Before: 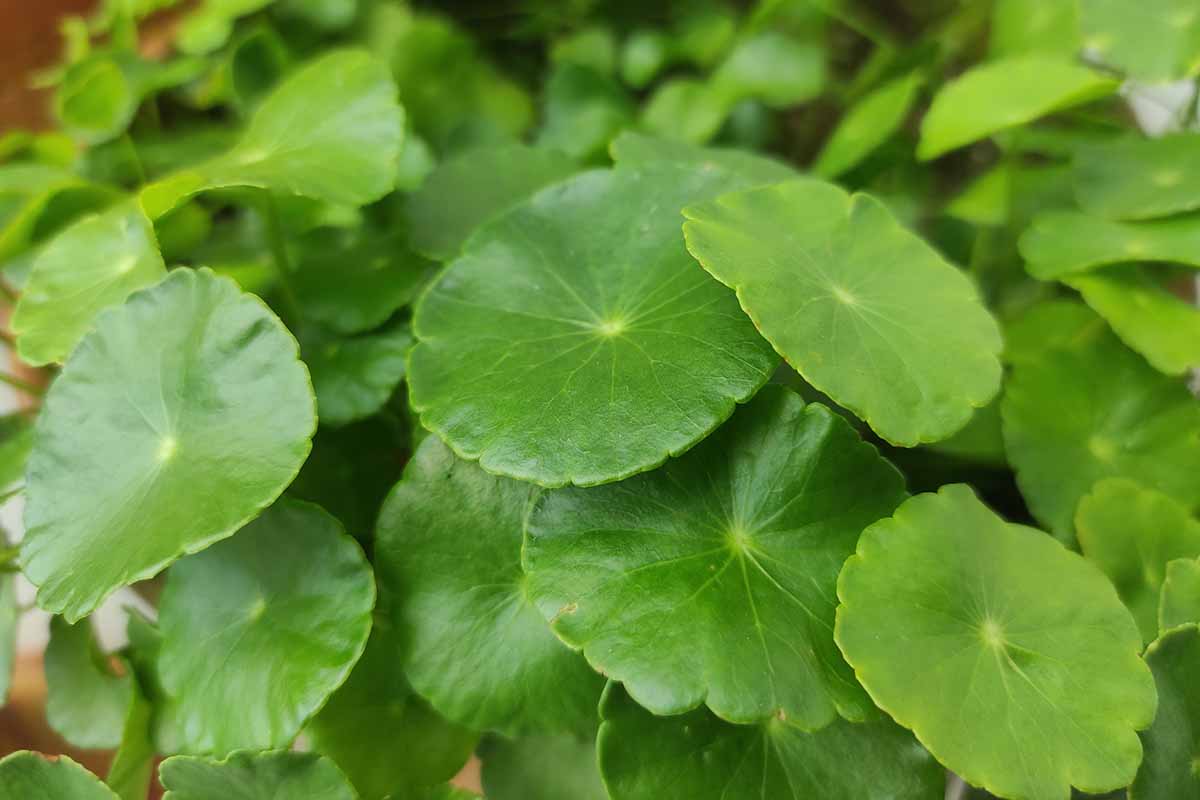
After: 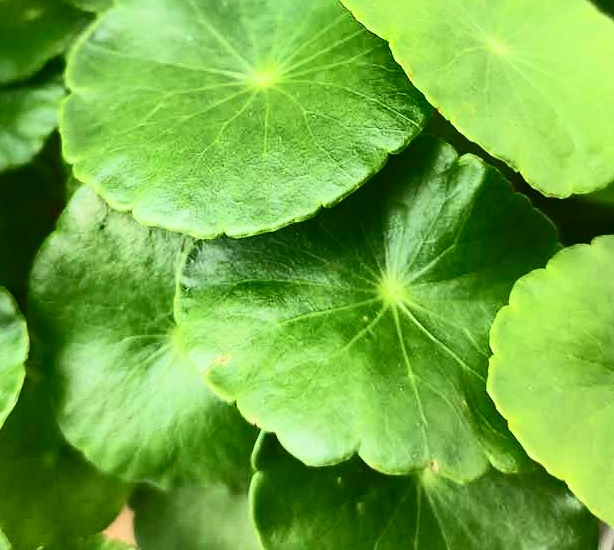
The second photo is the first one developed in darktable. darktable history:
shadows and highlights: low approximation 0.01, soften with gaussian
contrast brightness saturation: contrast 0.608, brightness 0.359, saturation 0.147
crop and rotate: left 28.991%, top 31.198%, right 19.839%
